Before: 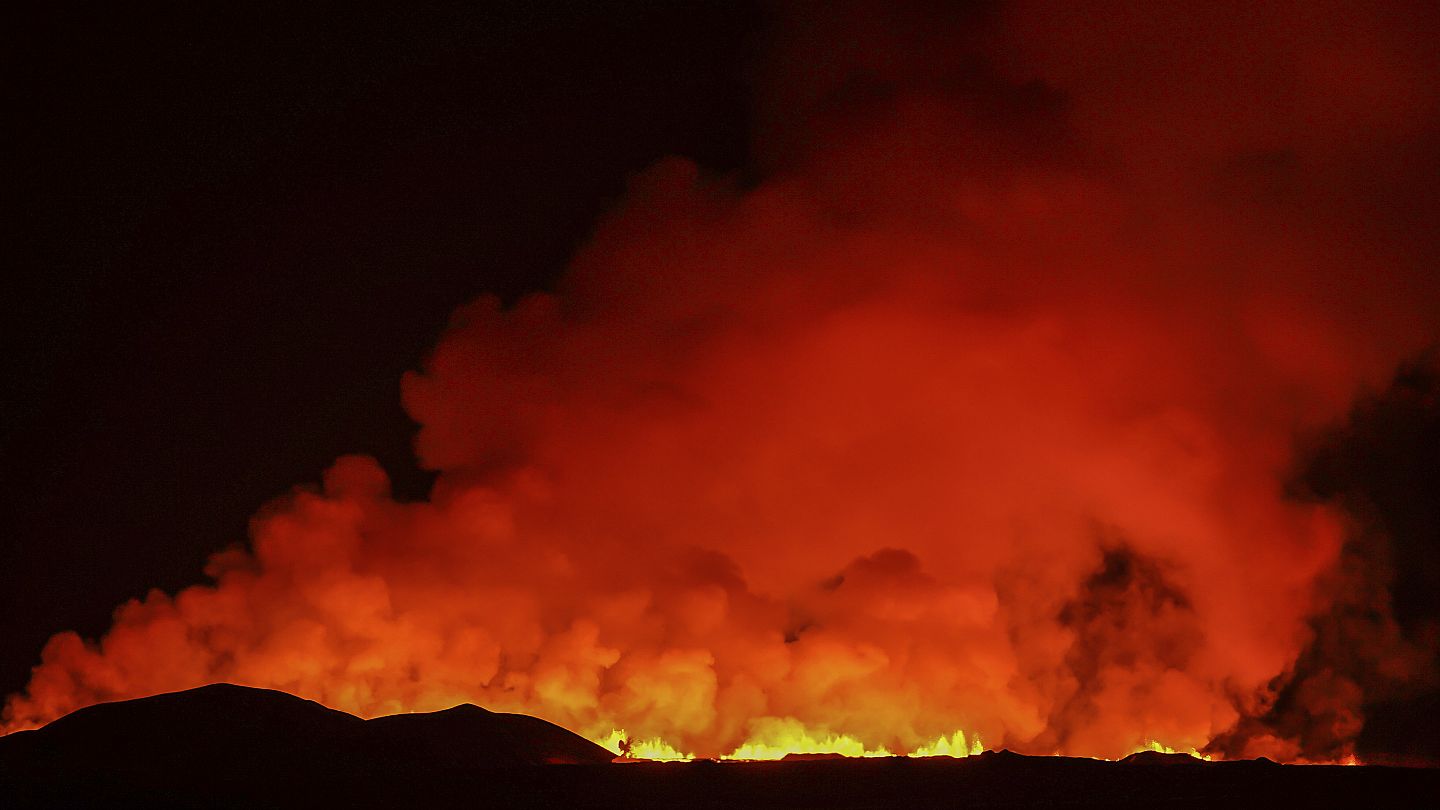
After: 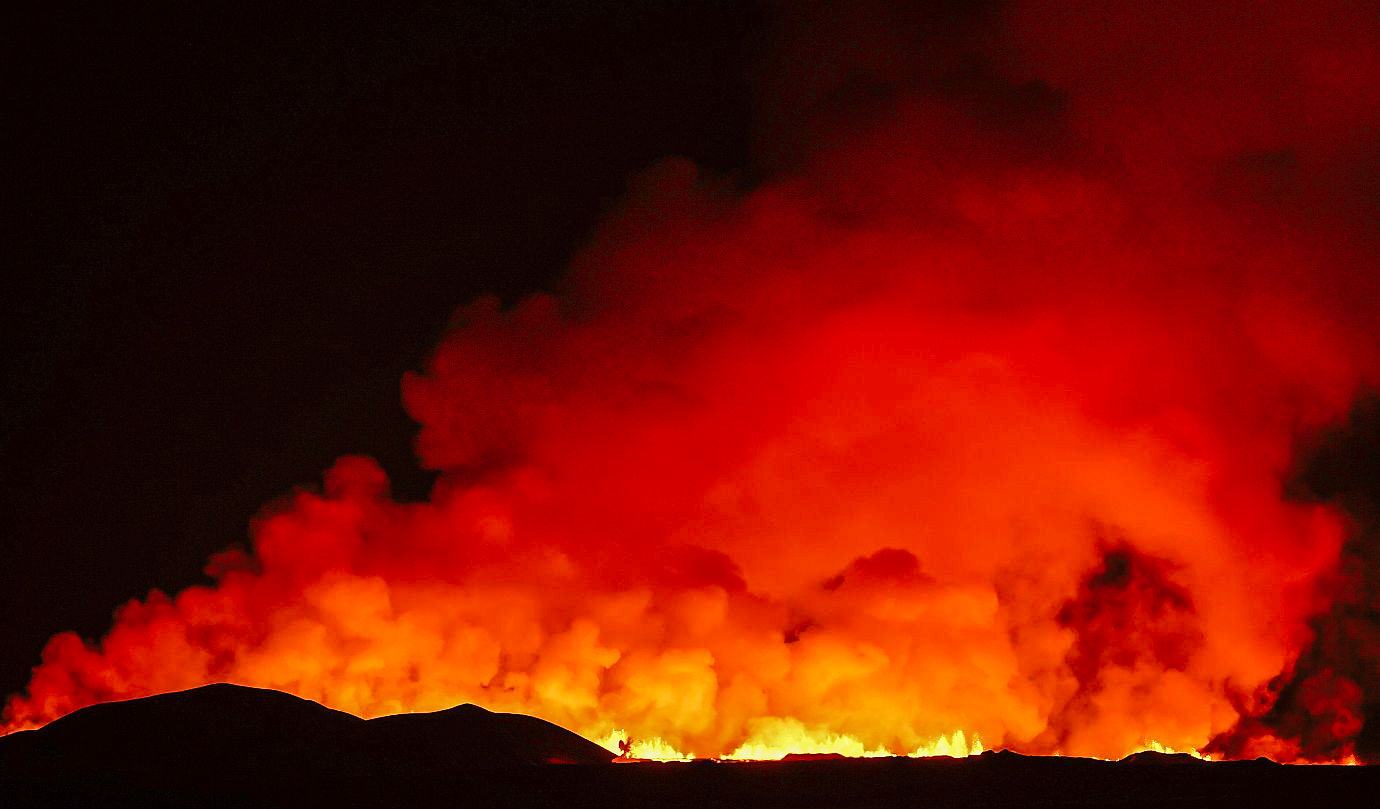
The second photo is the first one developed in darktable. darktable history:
crop: right 4.126%, bottom 0.031%
base curve: curves: ch0 [(0, 0) (0.028, 0.03) (0.121, 0.232) (0.46, 0.748) (0.859, 0.968) (1, 1)], preserve colors none
